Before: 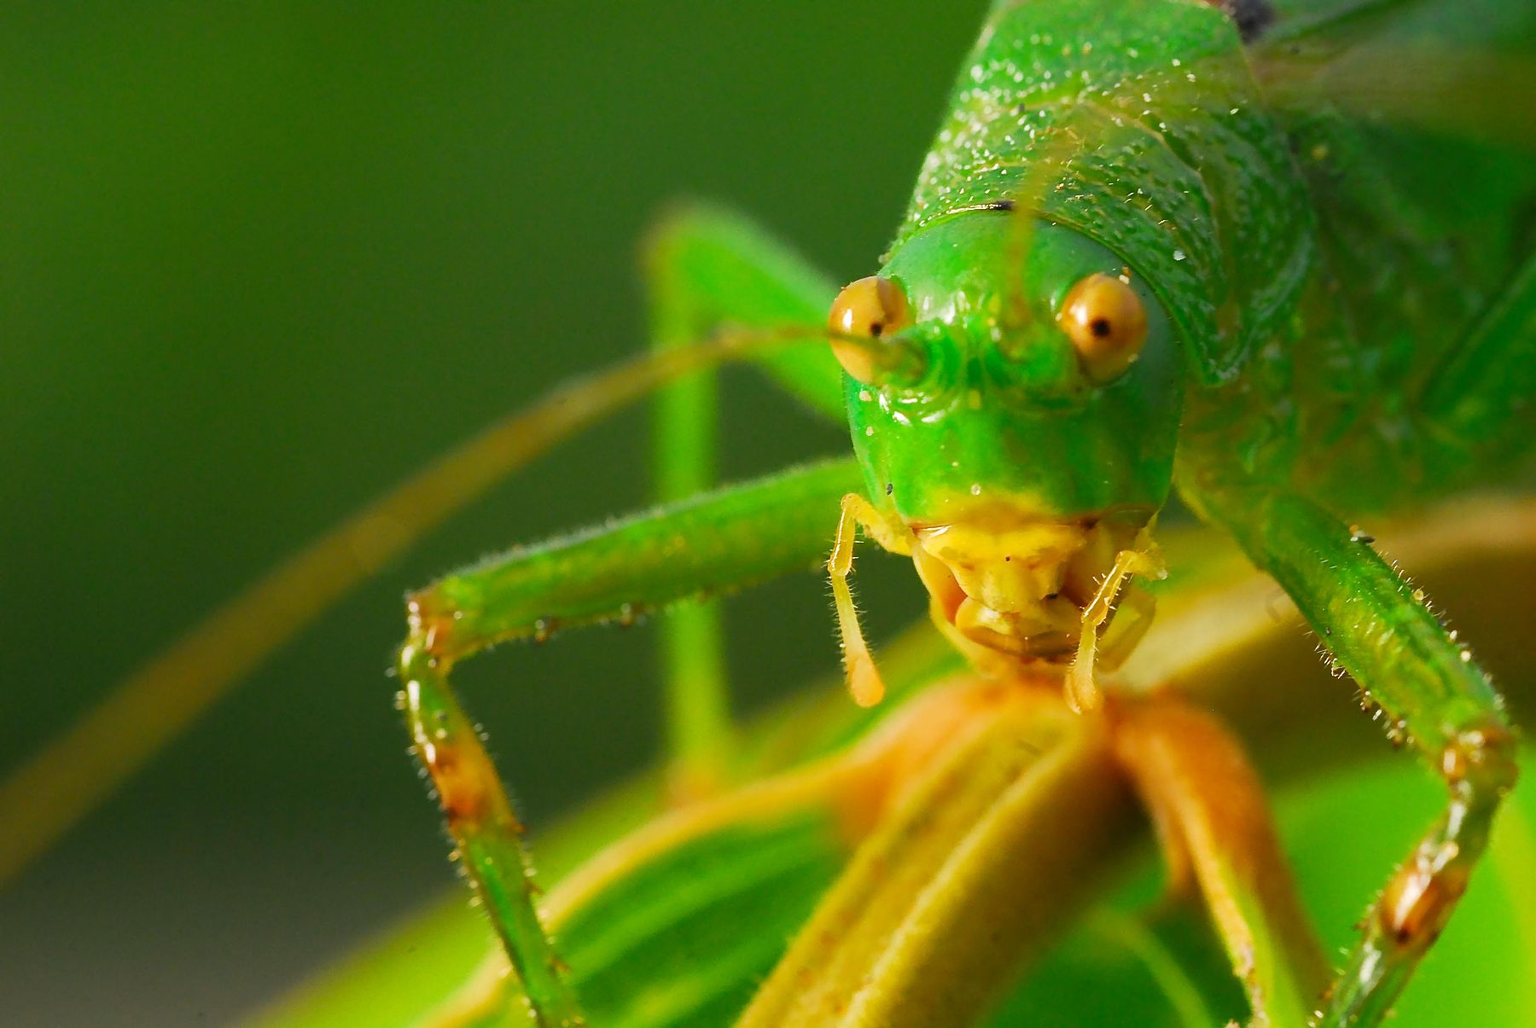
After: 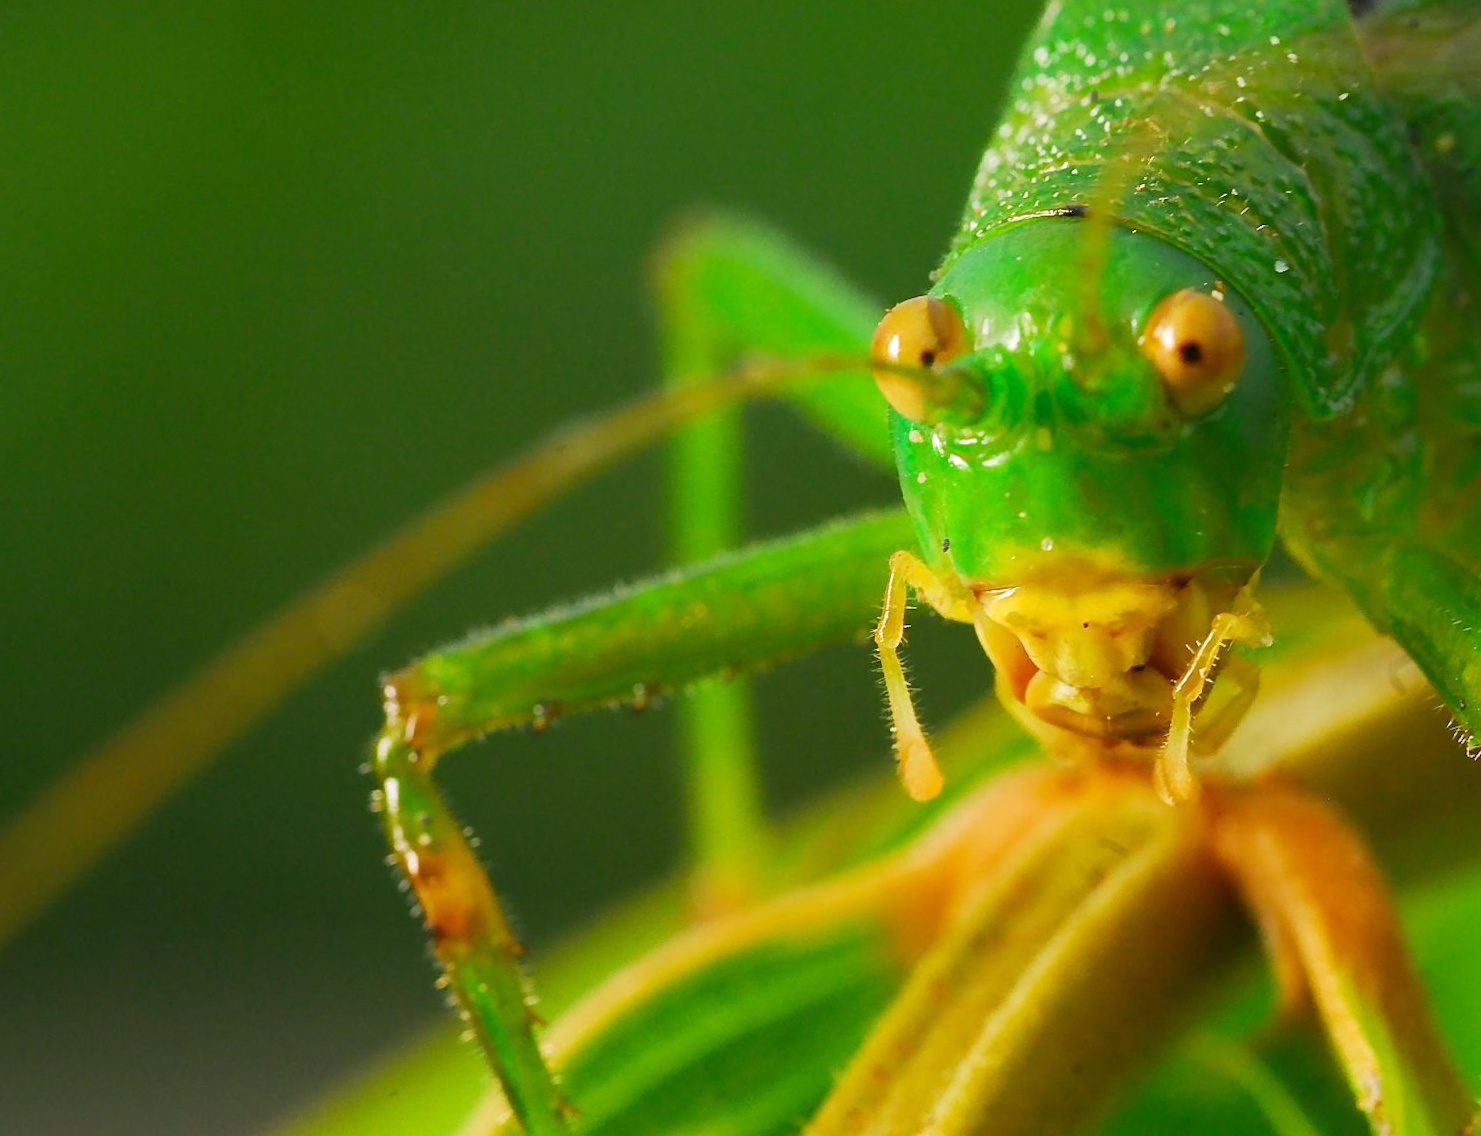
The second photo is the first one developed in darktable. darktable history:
crop and rotate: angle 0.826°, left 4.386%, top 1.135%, right 11.562%, bottom 2.543%
